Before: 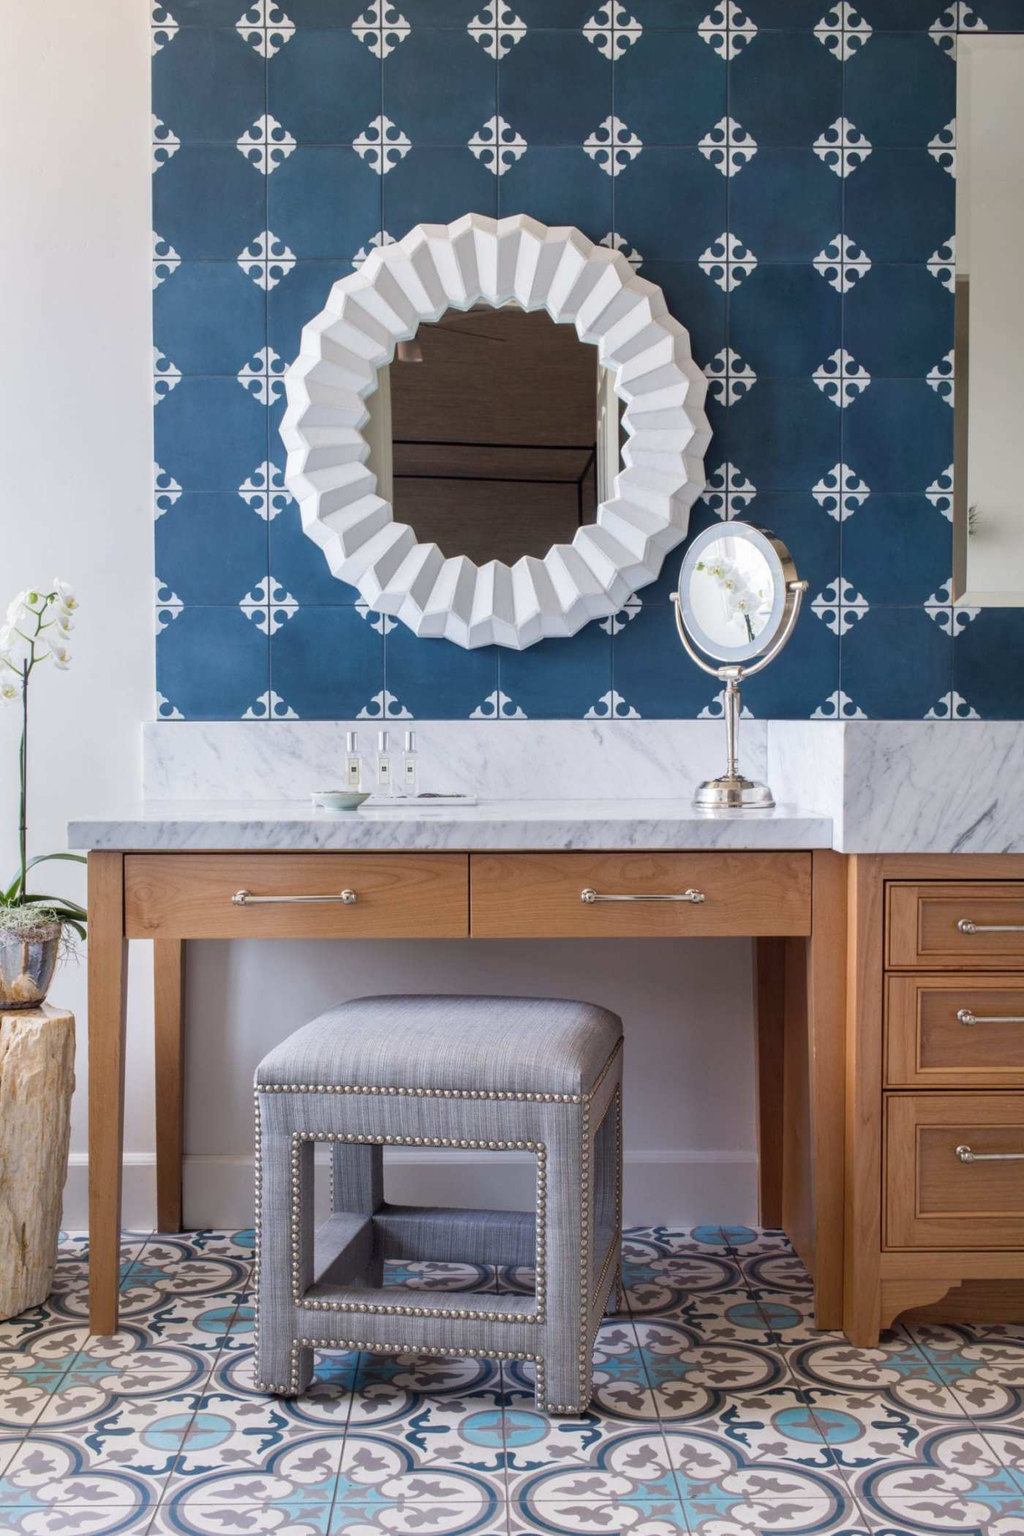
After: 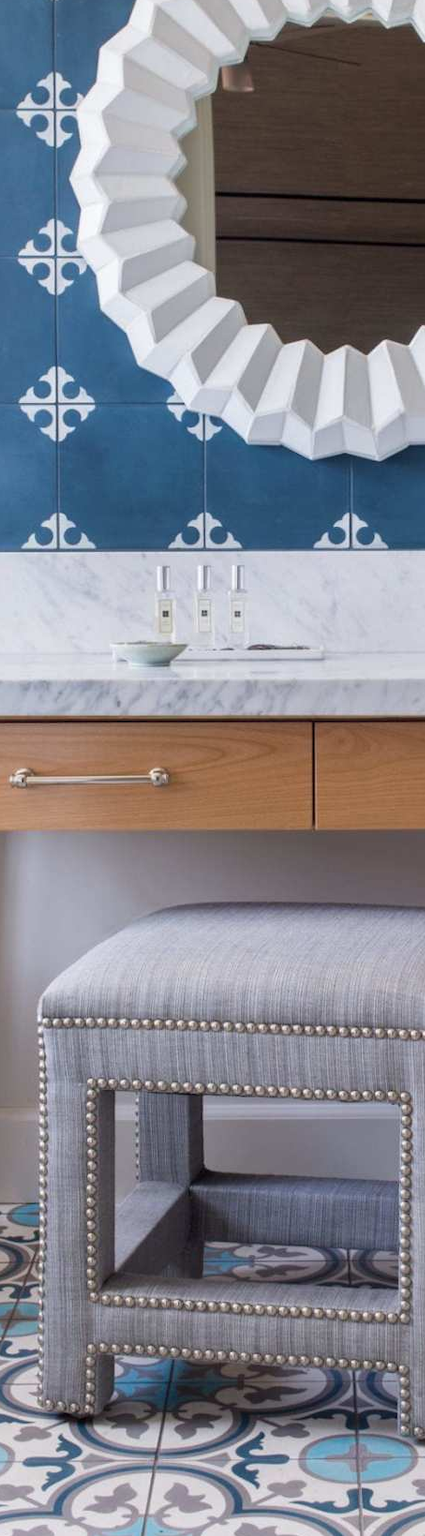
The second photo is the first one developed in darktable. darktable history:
crop and rotate: left 21.944%, top 18.927%, right 45.586%, bottom 2.993%
